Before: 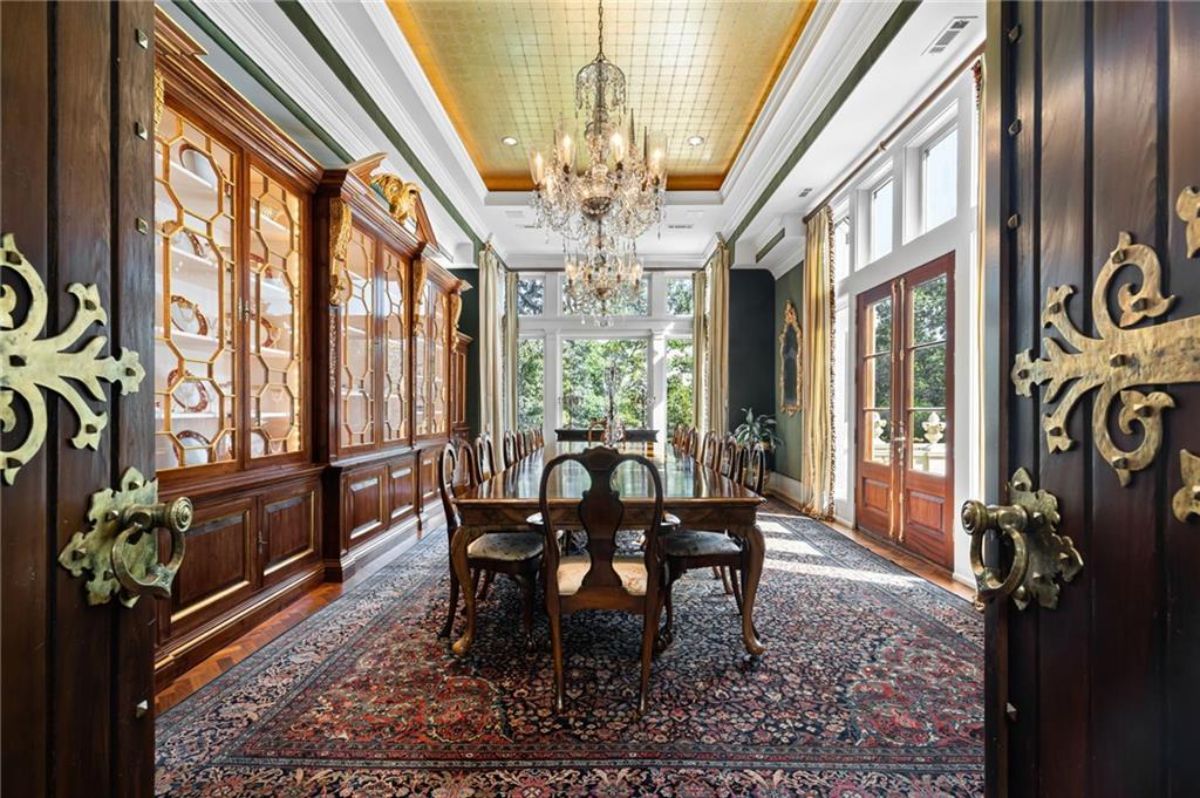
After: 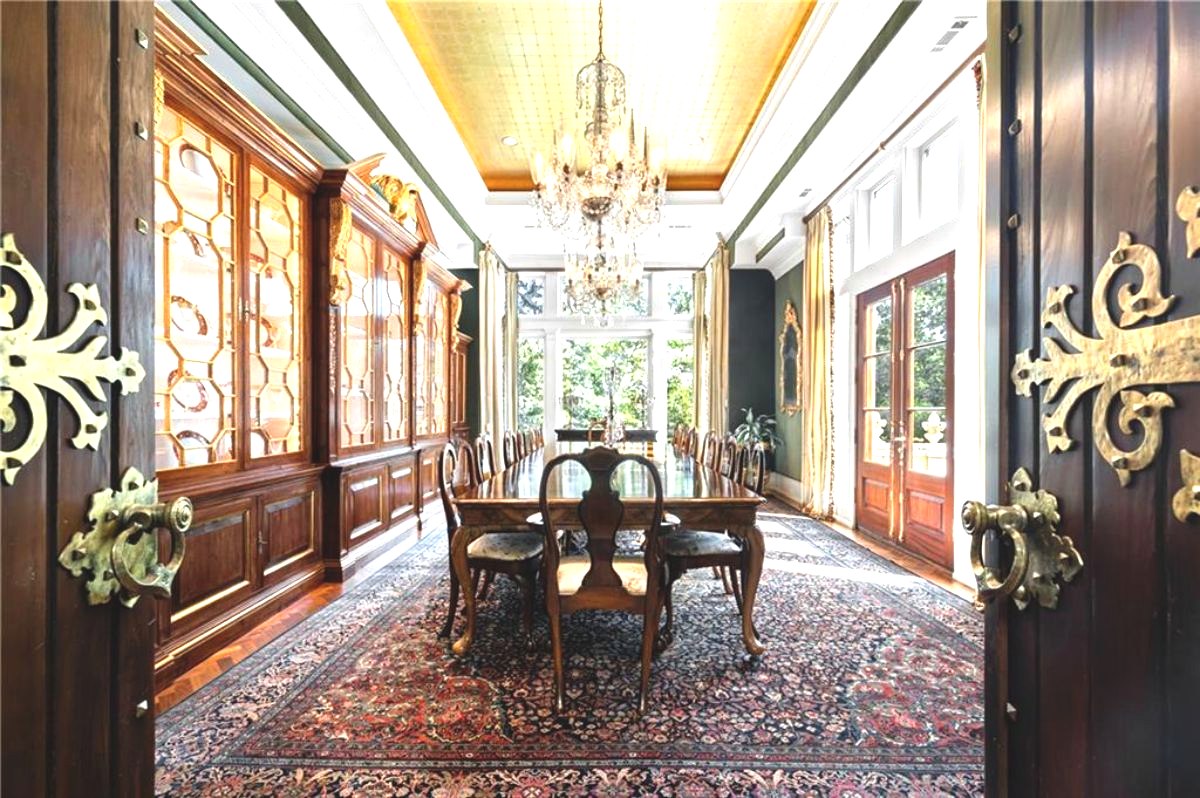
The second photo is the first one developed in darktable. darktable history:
exposure: black level correction -0.005, exposure 1.008 EV, compensate highlight preservation false
